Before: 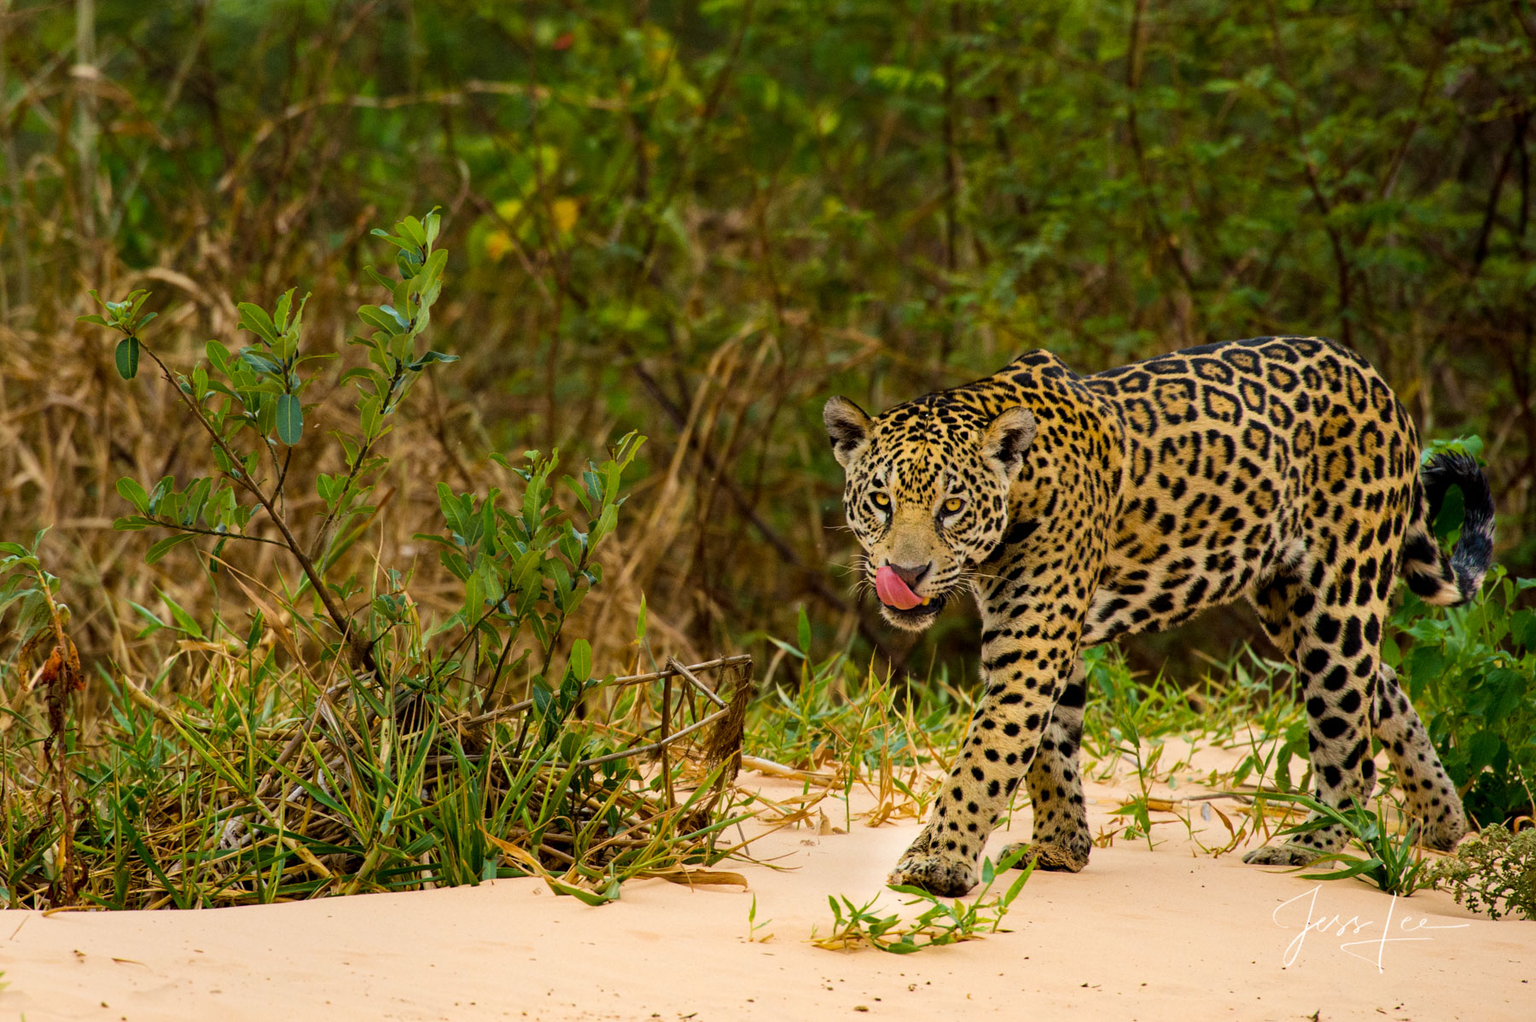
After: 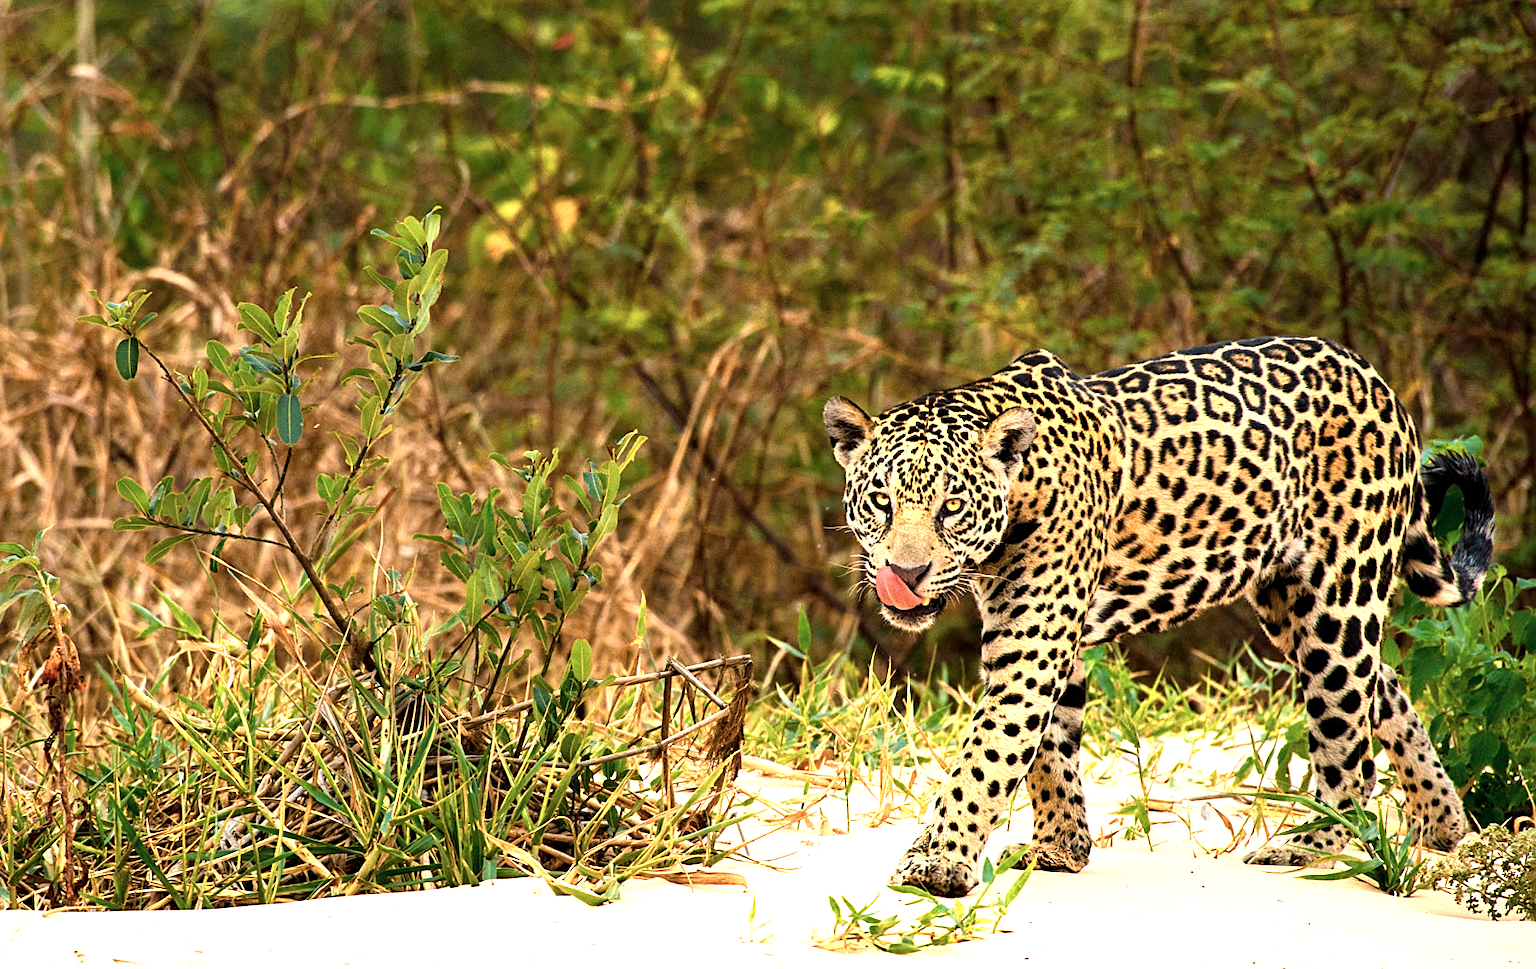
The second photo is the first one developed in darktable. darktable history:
color balance: on, module defaults
exposure: exposure 0.636 EV, compensate highlight preservation false
color zones: curves: ch0 [(0.018, 0.548) (0.224, 0.64) (0.425, 0.447) (0.675, 0.575) (0.732, 0.579)]; ch1 [(0.066, 0.487) (0.25, 0.5) (0.404, 0.43) (0.75, 0.421) (0.956, 0.421)]; ch2 [(0.044, 0.561) (0.215, 0.465) (0.399, 0.544) (0.465, 0.548) (0.614, 0.447) (0.724, 0.43) (0.882, 0.623) (0.956, 0.632)]
graduated density: density 0.38 EV, hardness 21%, rotation -6.11°, saturation 32%
sharpen: on, module defaults
crop and rotate: top 0%, bottom 5.097%
